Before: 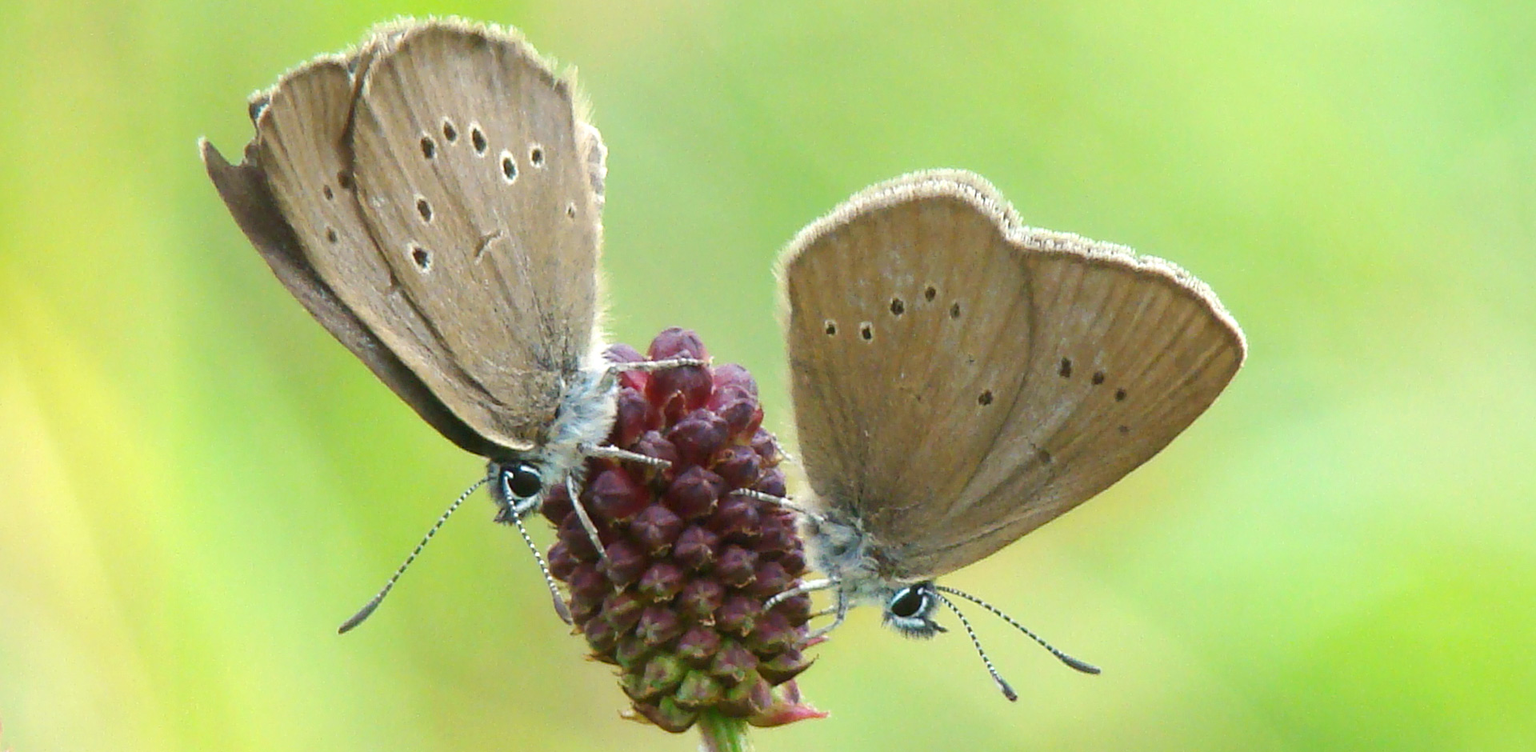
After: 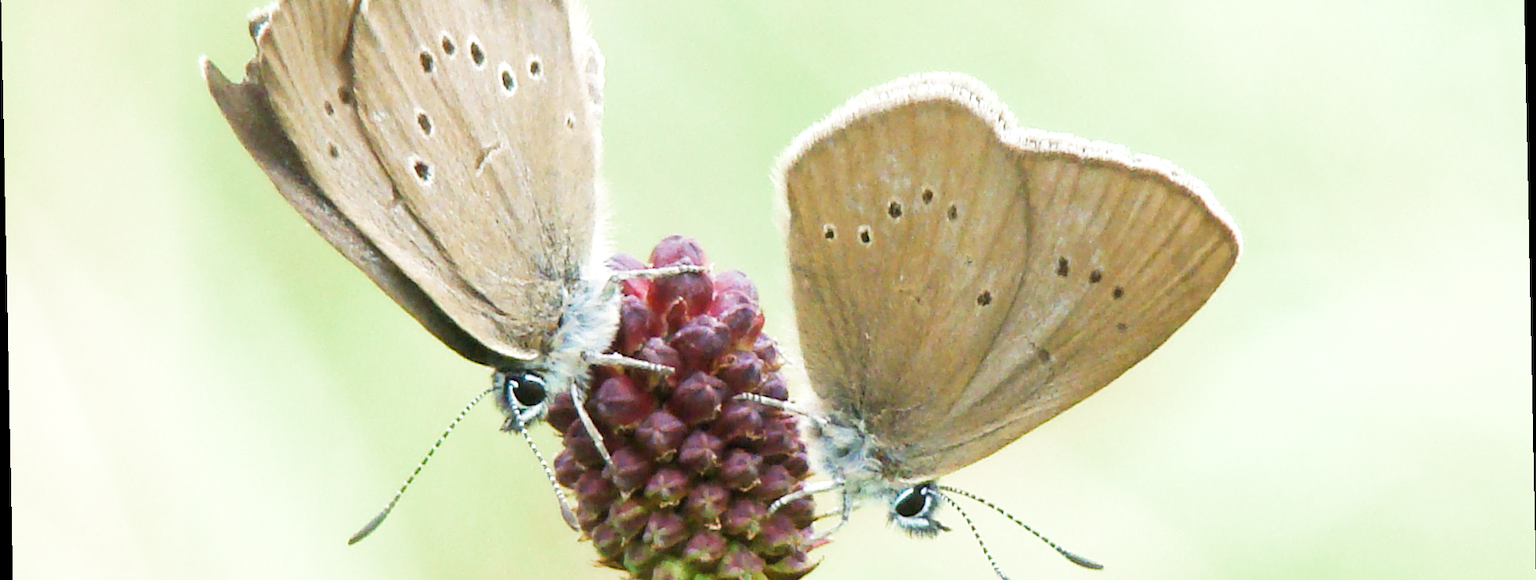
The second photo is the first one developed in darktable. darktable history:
rotate and perspective: rotation -1.17°, automatic cropping off
crop: top 13.819%, bottom 11.169%
filmic rgb: middle gray luminance 9.23%, black relative exposure -10.55 EV, white relative exposure 3.45 EV, threshold 6 EV, target black luminance 0%, hardness 5.98, latitude 59.69%, contrast 1.087, highlights saturation mix 5%, shadows ↔ highlights balance 29.23%, add noise in highlights 0, color science v3 (2019), use custom middle-gray values true, iterations of high-quality reconstruction 0, contrast in highlights soft, enable highlight reconstruction true
